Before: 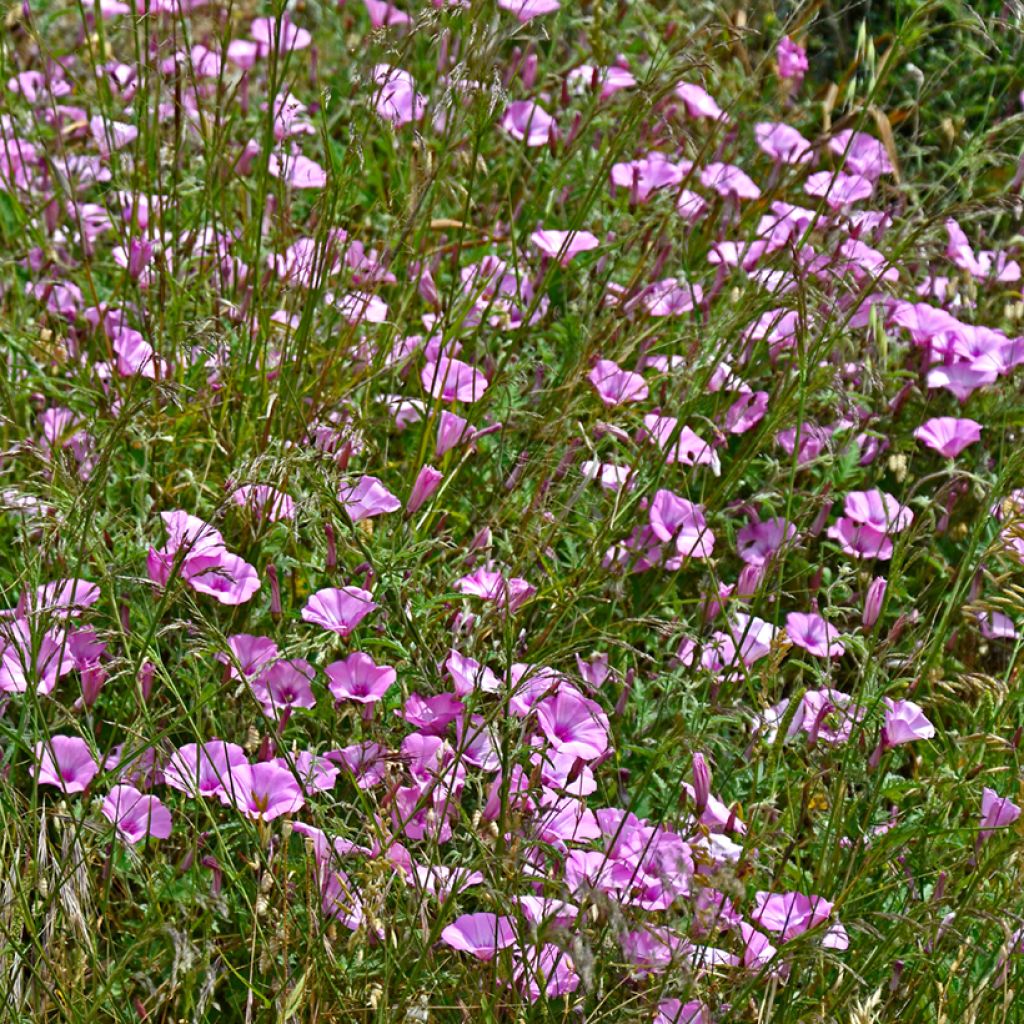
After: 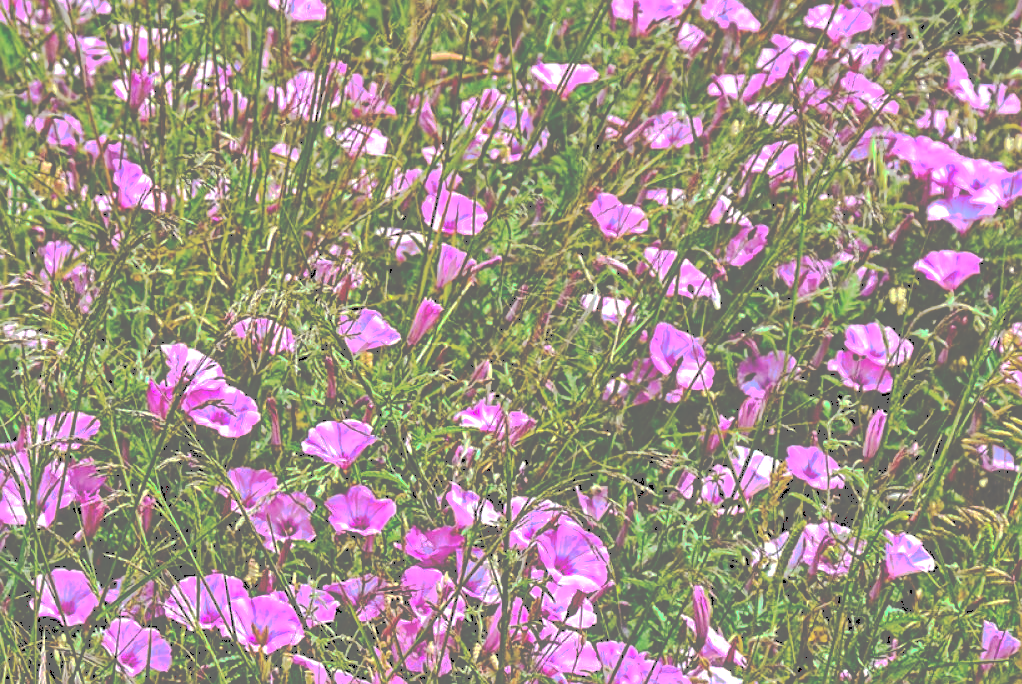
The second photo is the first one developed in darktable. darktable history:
crop: top 16.391%, bottom 16.74%
contrast brightness saturation: contrast 0.196, brightness 0.167, saturation 0.229
color balance rgb: power › chroma 0.322%, power › hue 23.8°, perceptual saturation grading › global saturation 29.75%, perceptual brilliance grading › highlights 6.227%, perceptual brilliance grading › mid-tones 17.439%, perceptual brilliance grading › shadows -5.278%, global vibrance 20%
tone curve: curves: ch0 [(0, 0) (0.003, 0.43) (0.011, 0.433) (0.025, 0.434) (0.044, 0.436) (0.069, 0.439) (0.1, 0.442) (0.136, 0.446) (0.177, 0.449) (0.224, 0.454) (0.277, 0.462) (0.335, 0.488) (0.399, 0.524) (0.468, 0.566) (0.543, 0.615) (0.623, 0.666) (0.709, 0.718) (0.801, 0.761) (0.898, 0.801) (1, 1)], preserve colors none
local contrast: on, module defaults
sharpen: on, module defaults
